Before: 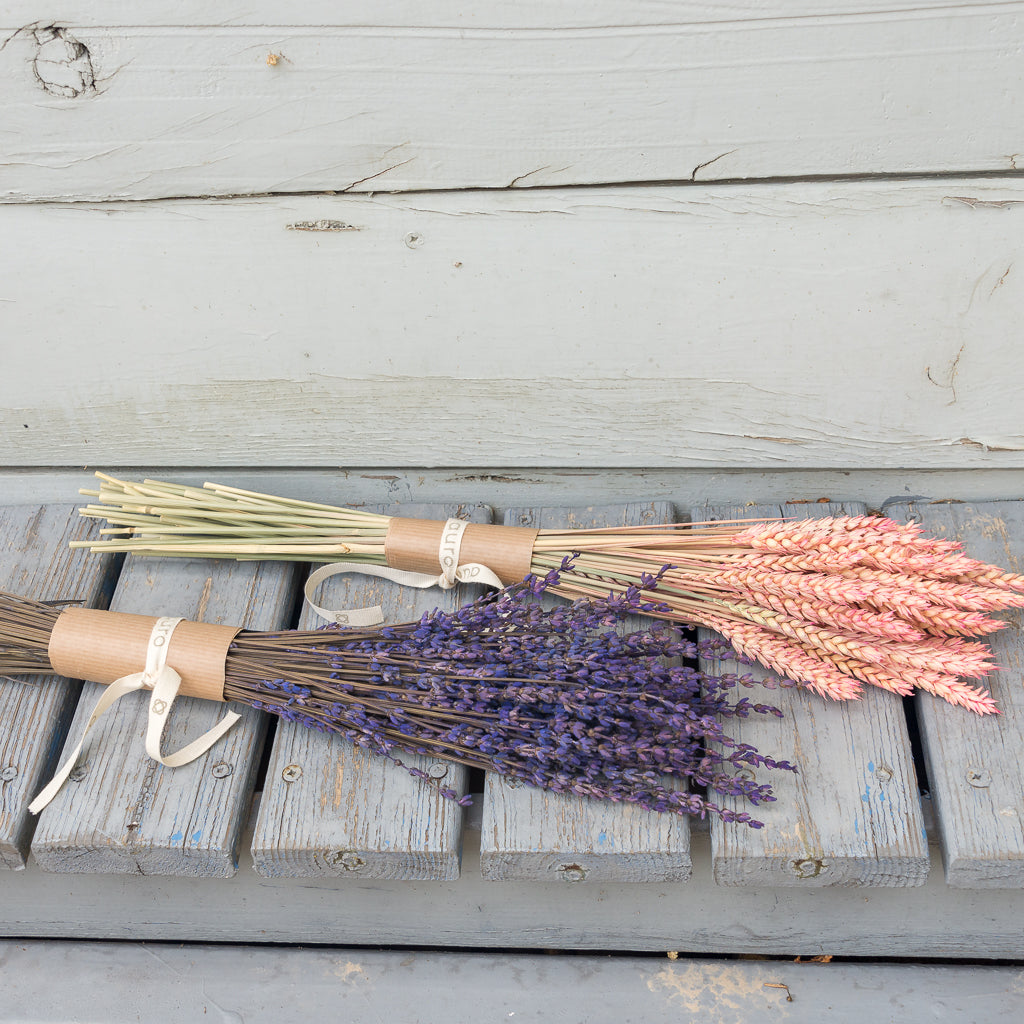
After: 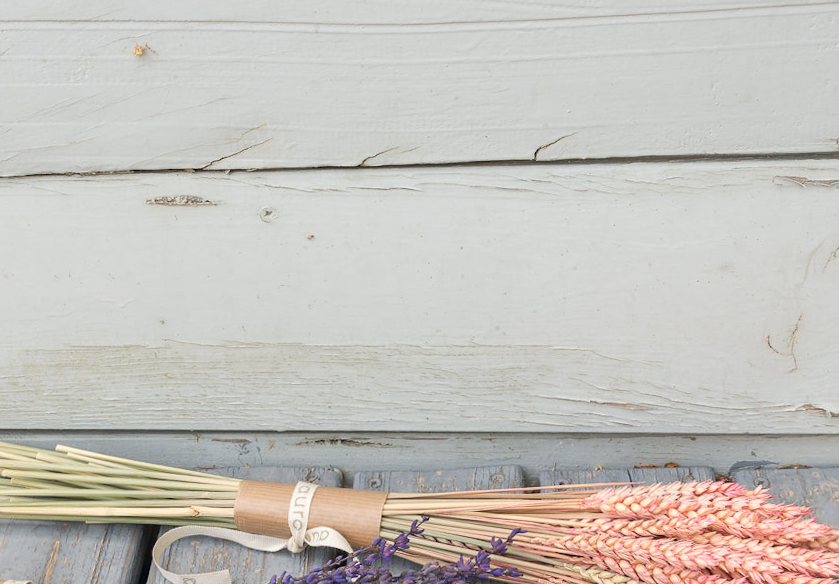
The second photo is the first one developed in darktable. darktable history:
crop and rotate: left 11.812%, bottom 42.776%
rotate and perspective: rotation 0.215°, lens shift (vertical) -0.139, crop left 0.069, crop right 0.939, crop top 0.002, crop bottom 0.996
